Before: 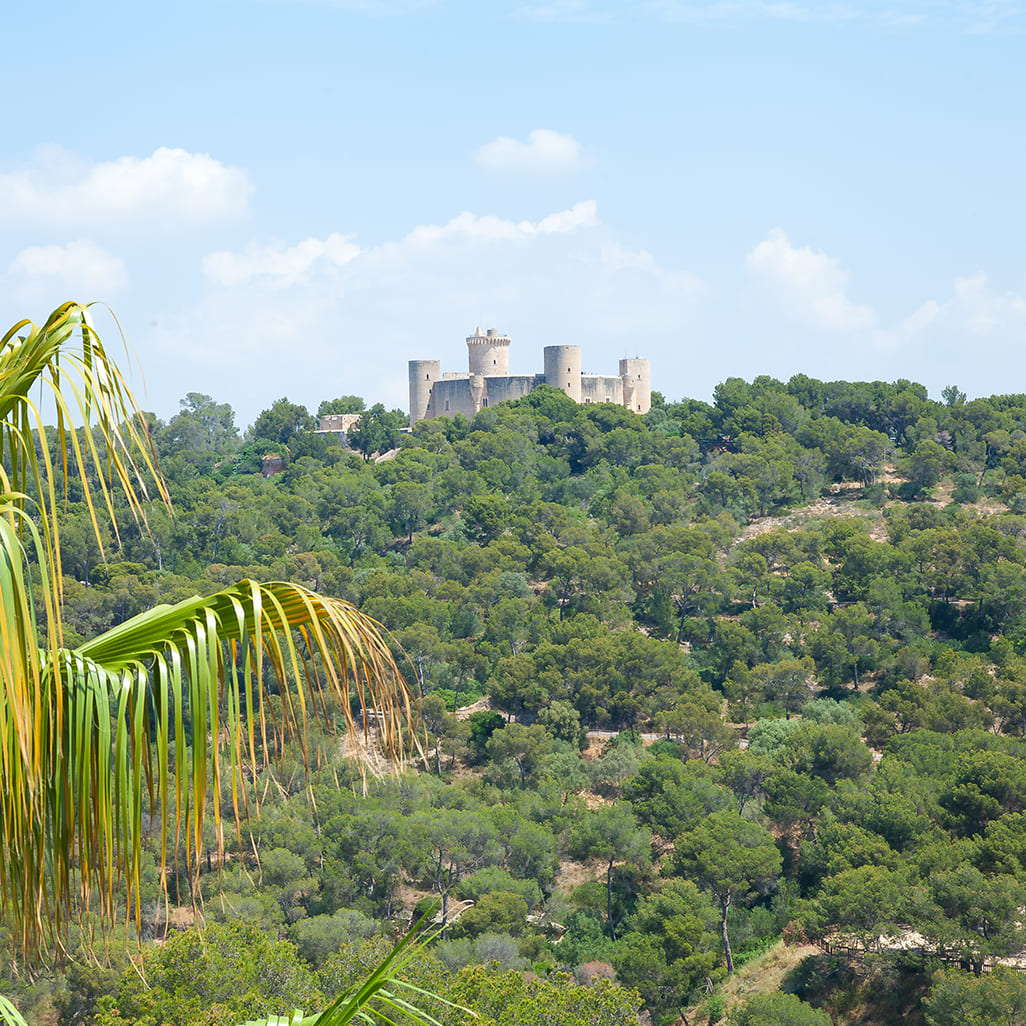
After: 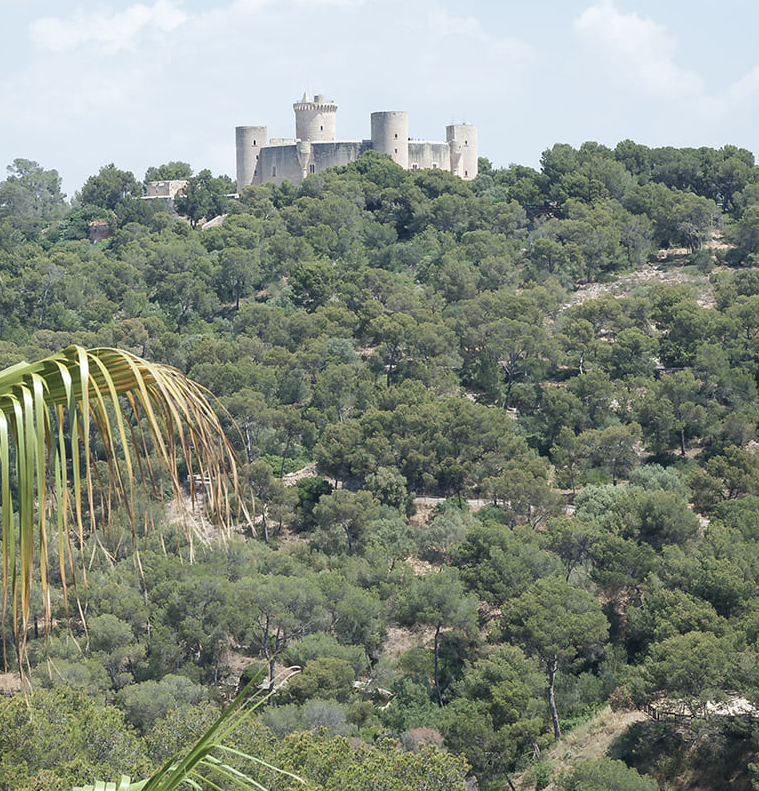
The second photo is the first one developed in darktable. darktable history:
color correction: saturation 0.57
crop: left 16.871%, top 22.857%, right 9.116%
white balance: red 0.986, blue 1.01
